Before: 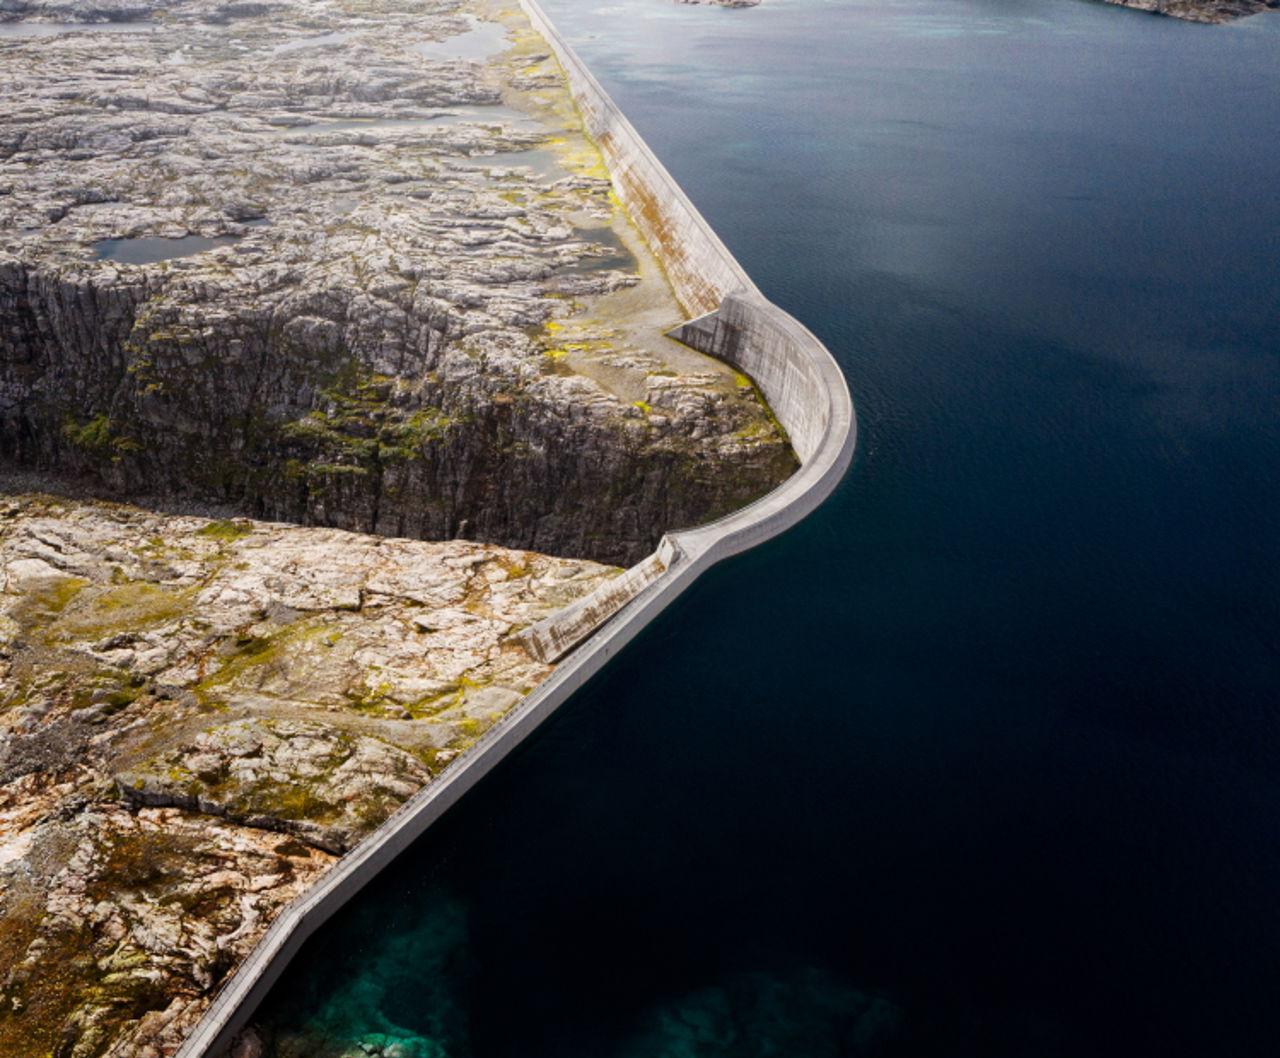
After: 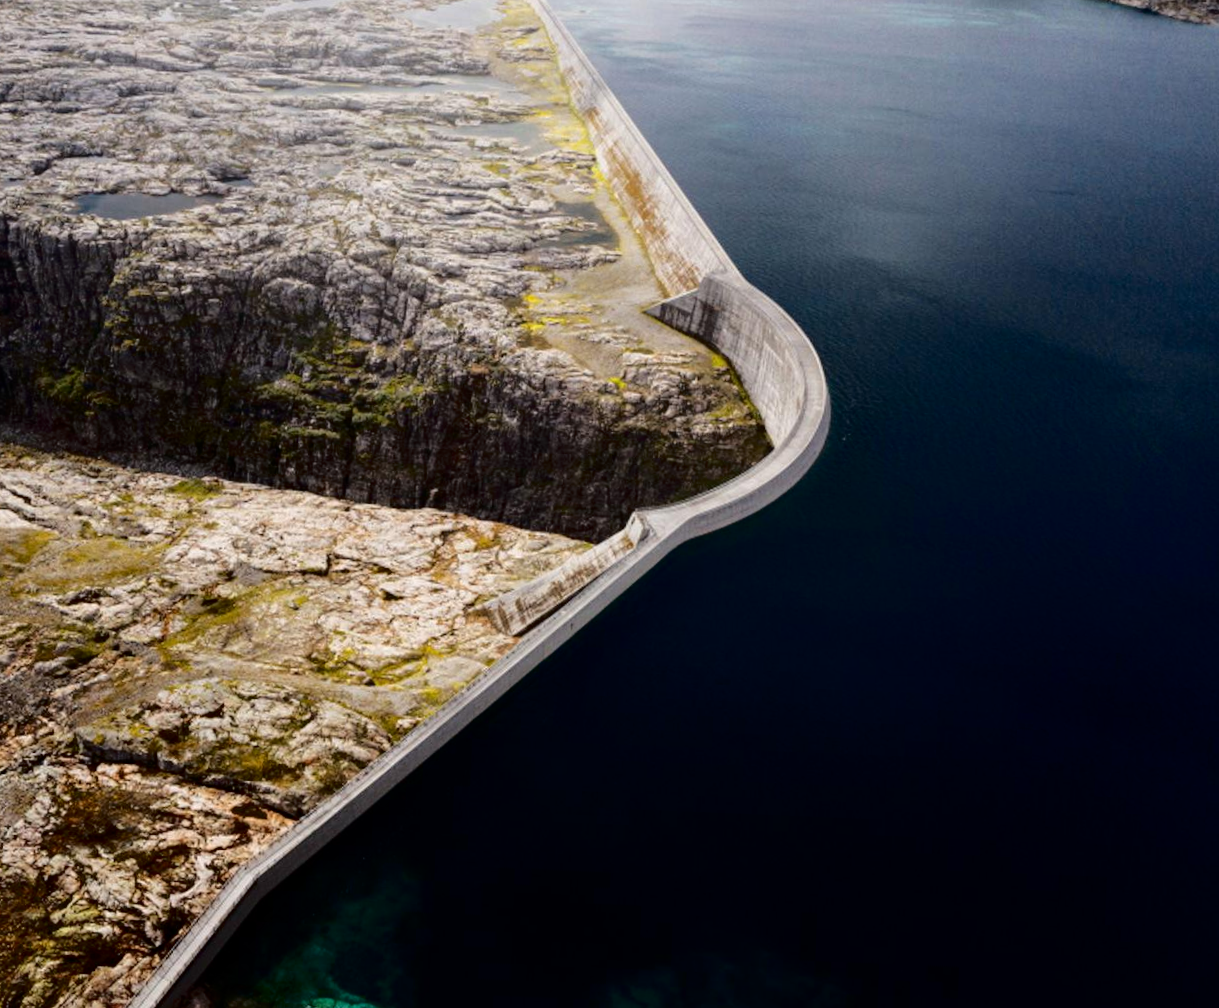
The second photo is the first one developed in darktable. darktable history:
crop and rotate: angle -2.38°
haze removal: strength 0.02, distance 0.25, compatibility mode true, adaptive false
fill light: exposure -2 EV, width 8.6
